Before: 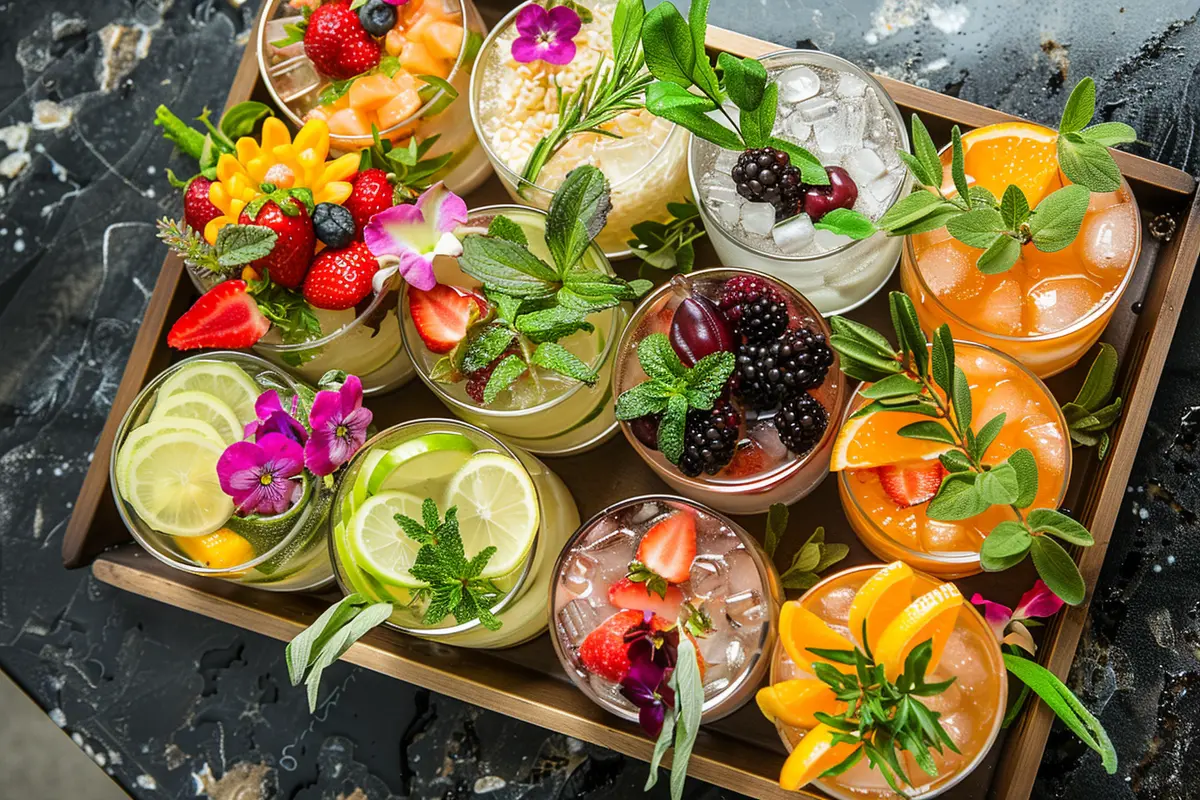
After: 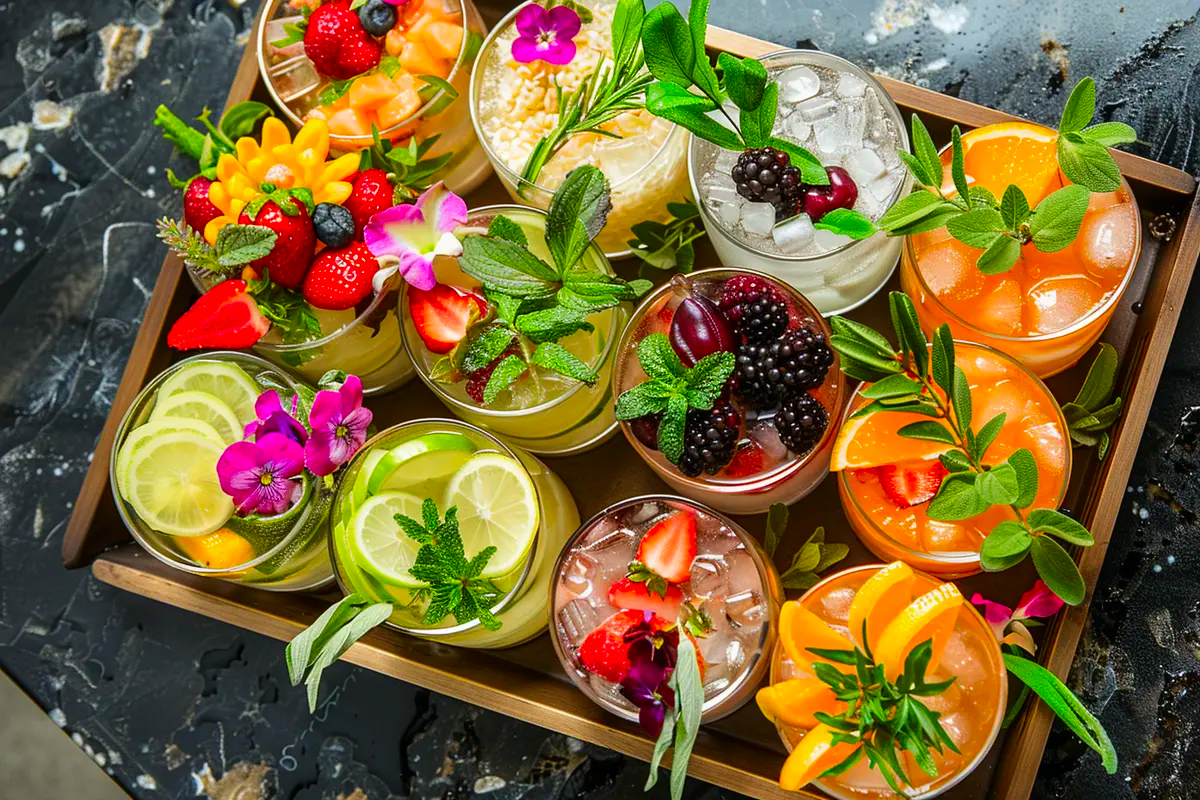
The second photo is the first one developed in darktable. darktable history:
contrast brightness saturation: brightness -0.018, saturation 0.36
